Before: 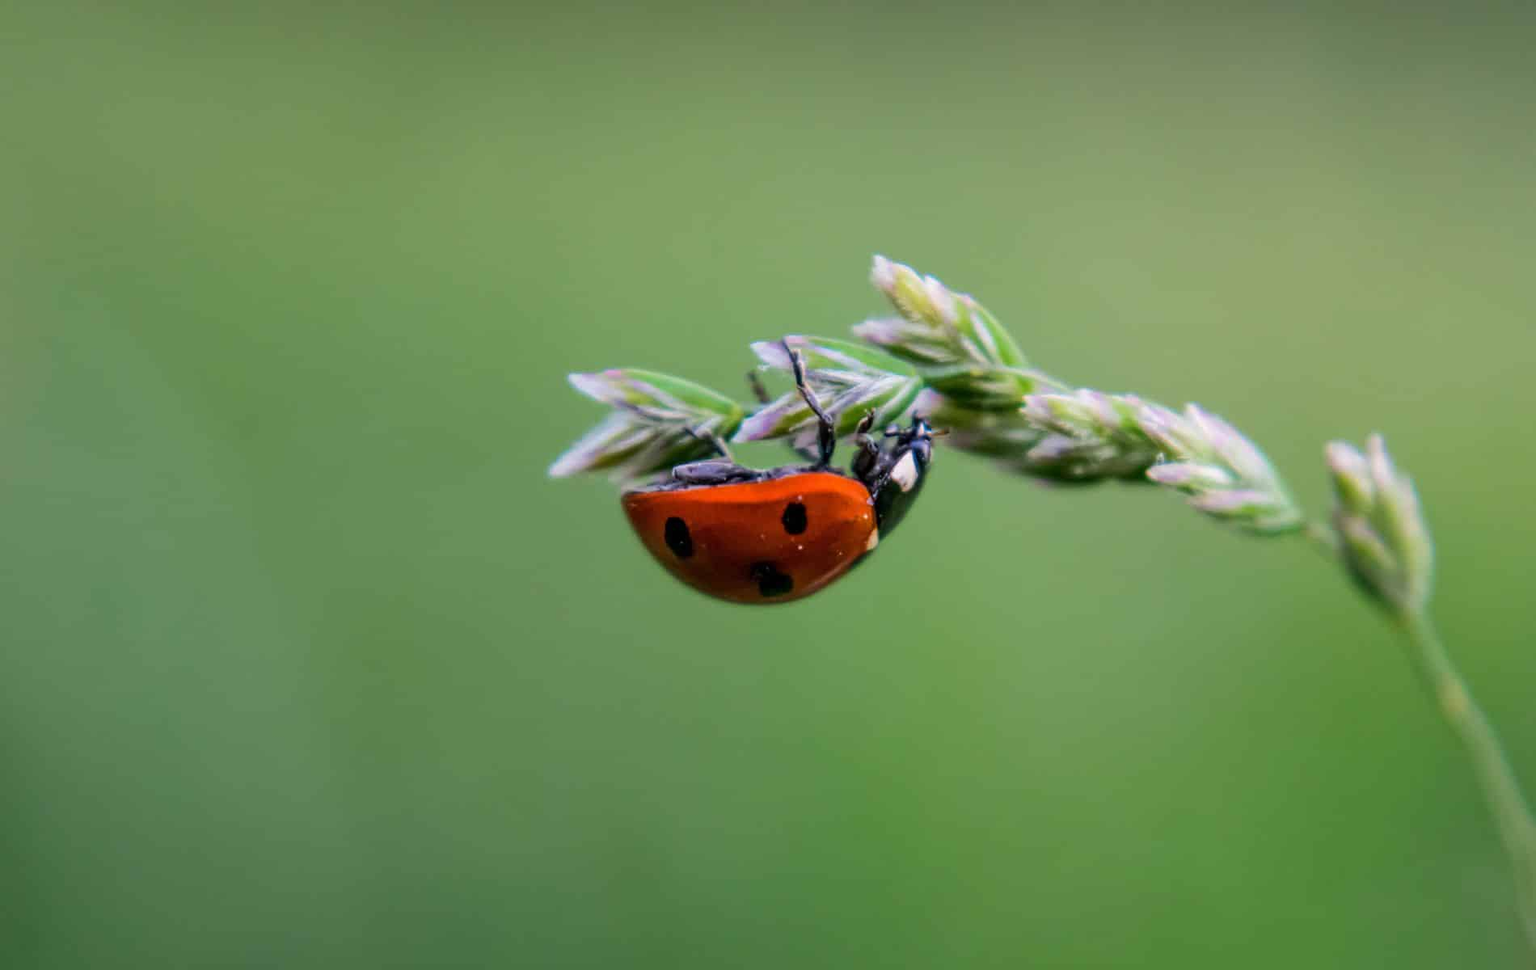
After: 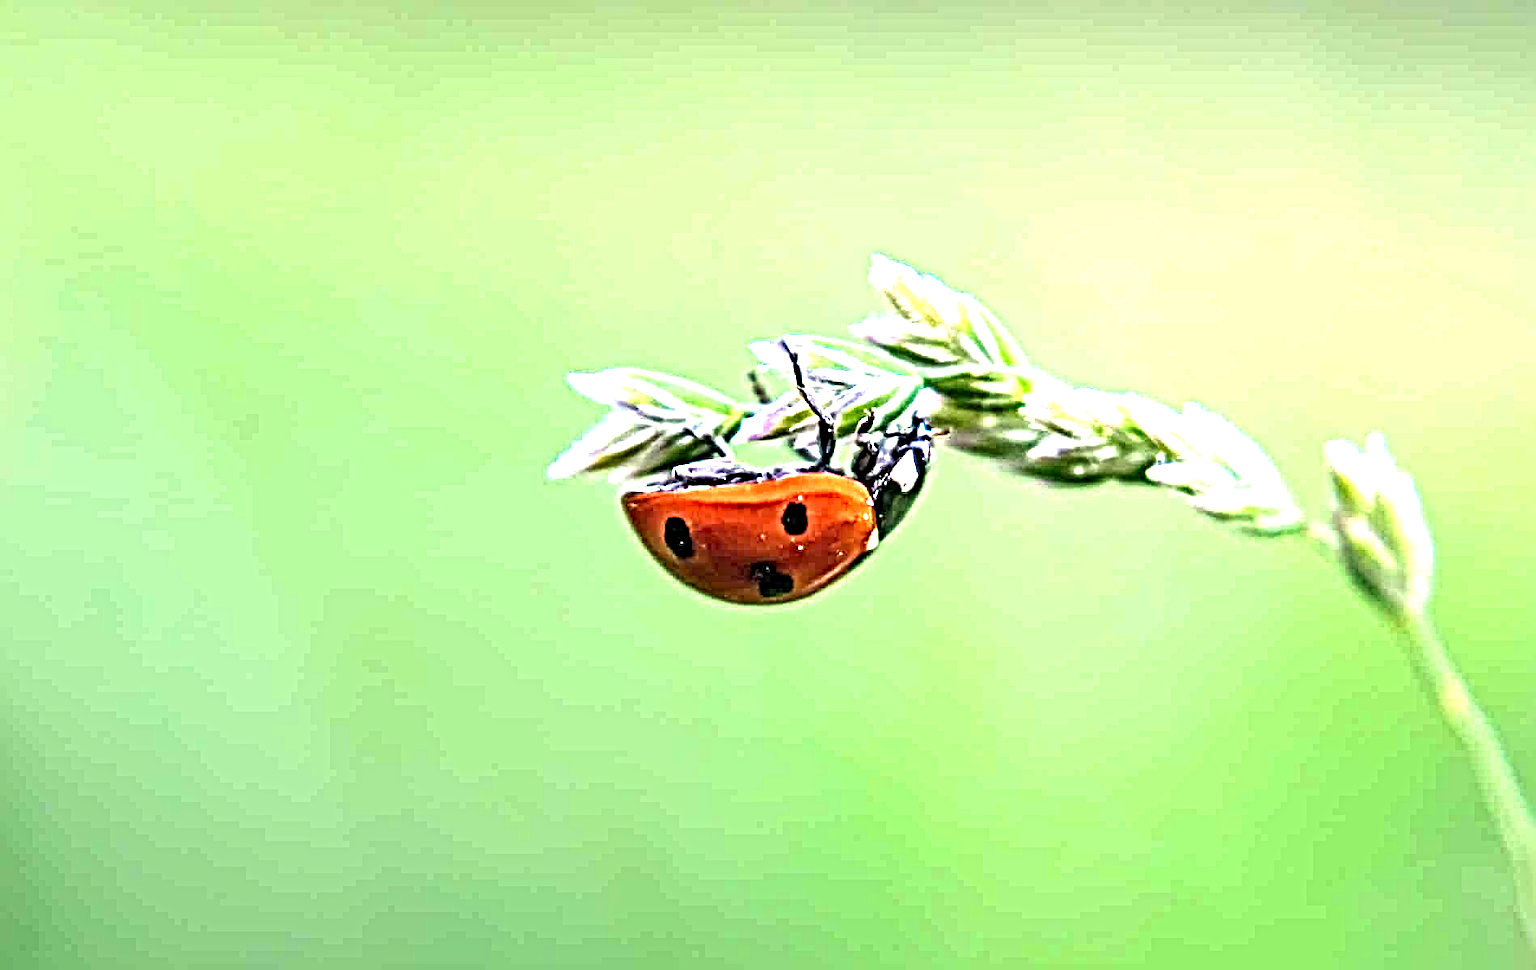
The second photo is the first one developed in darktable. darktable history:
sharpen: radius 6.281, amount 1.818, threshold 0.065
exposure: black level correction 0, exposure 1.91 EV, compensate exposure bias true, compensate highlight preservation false
